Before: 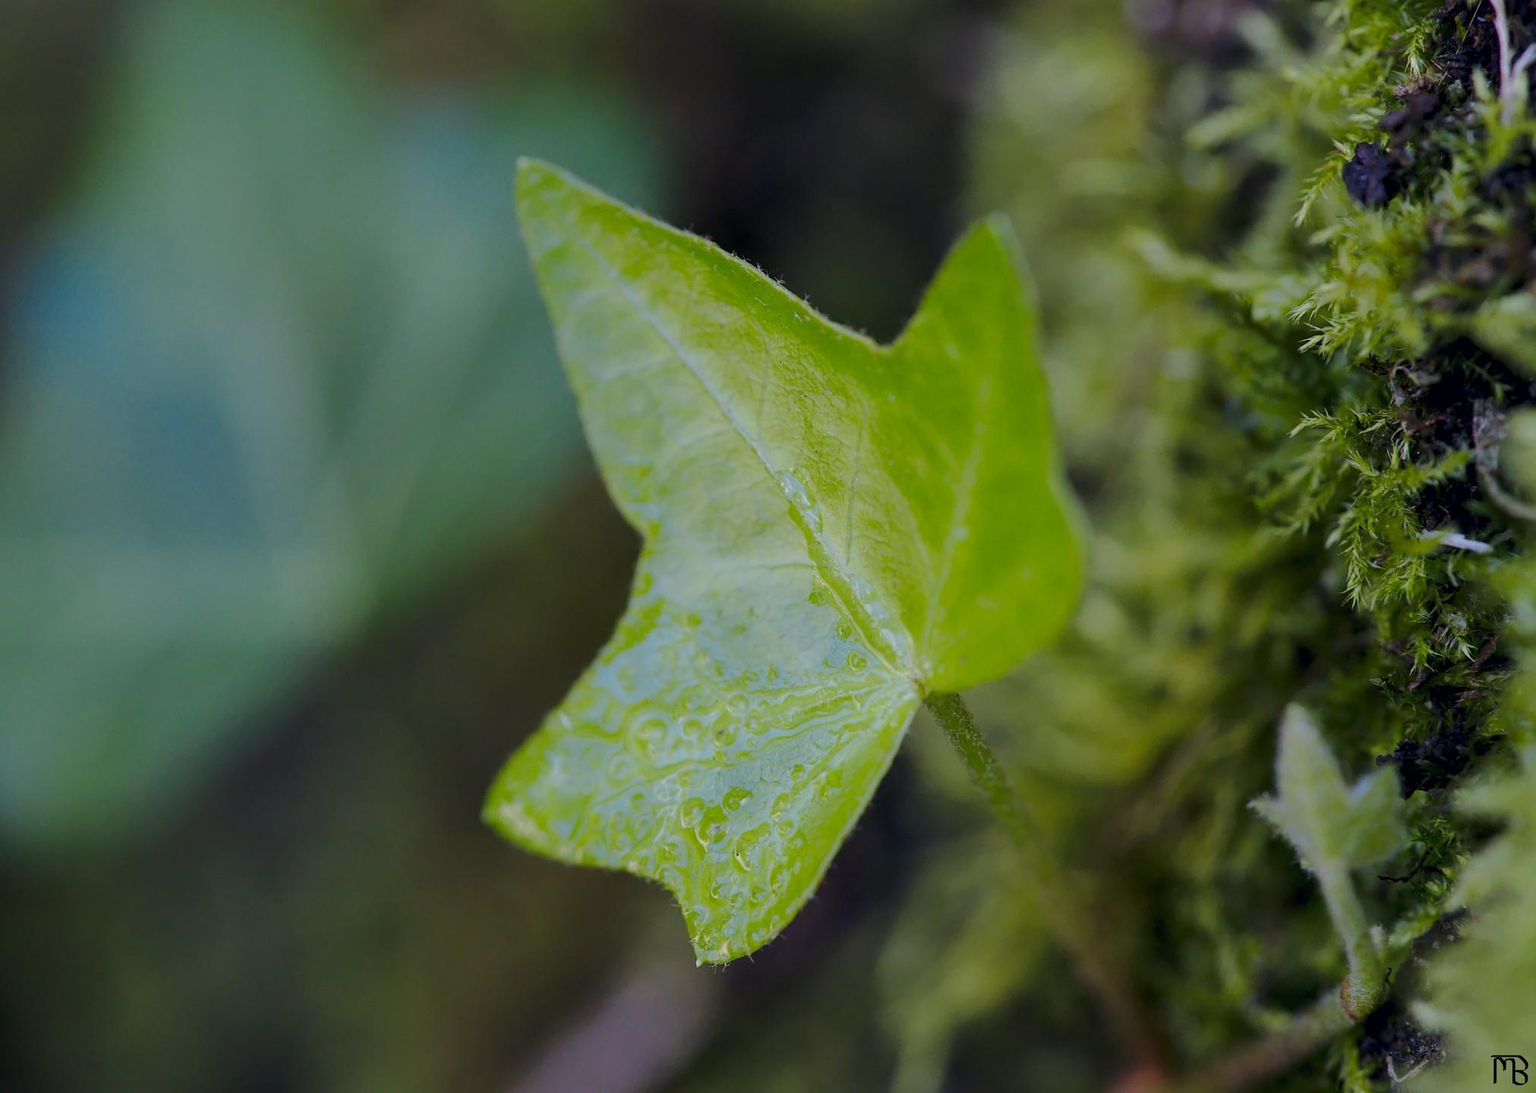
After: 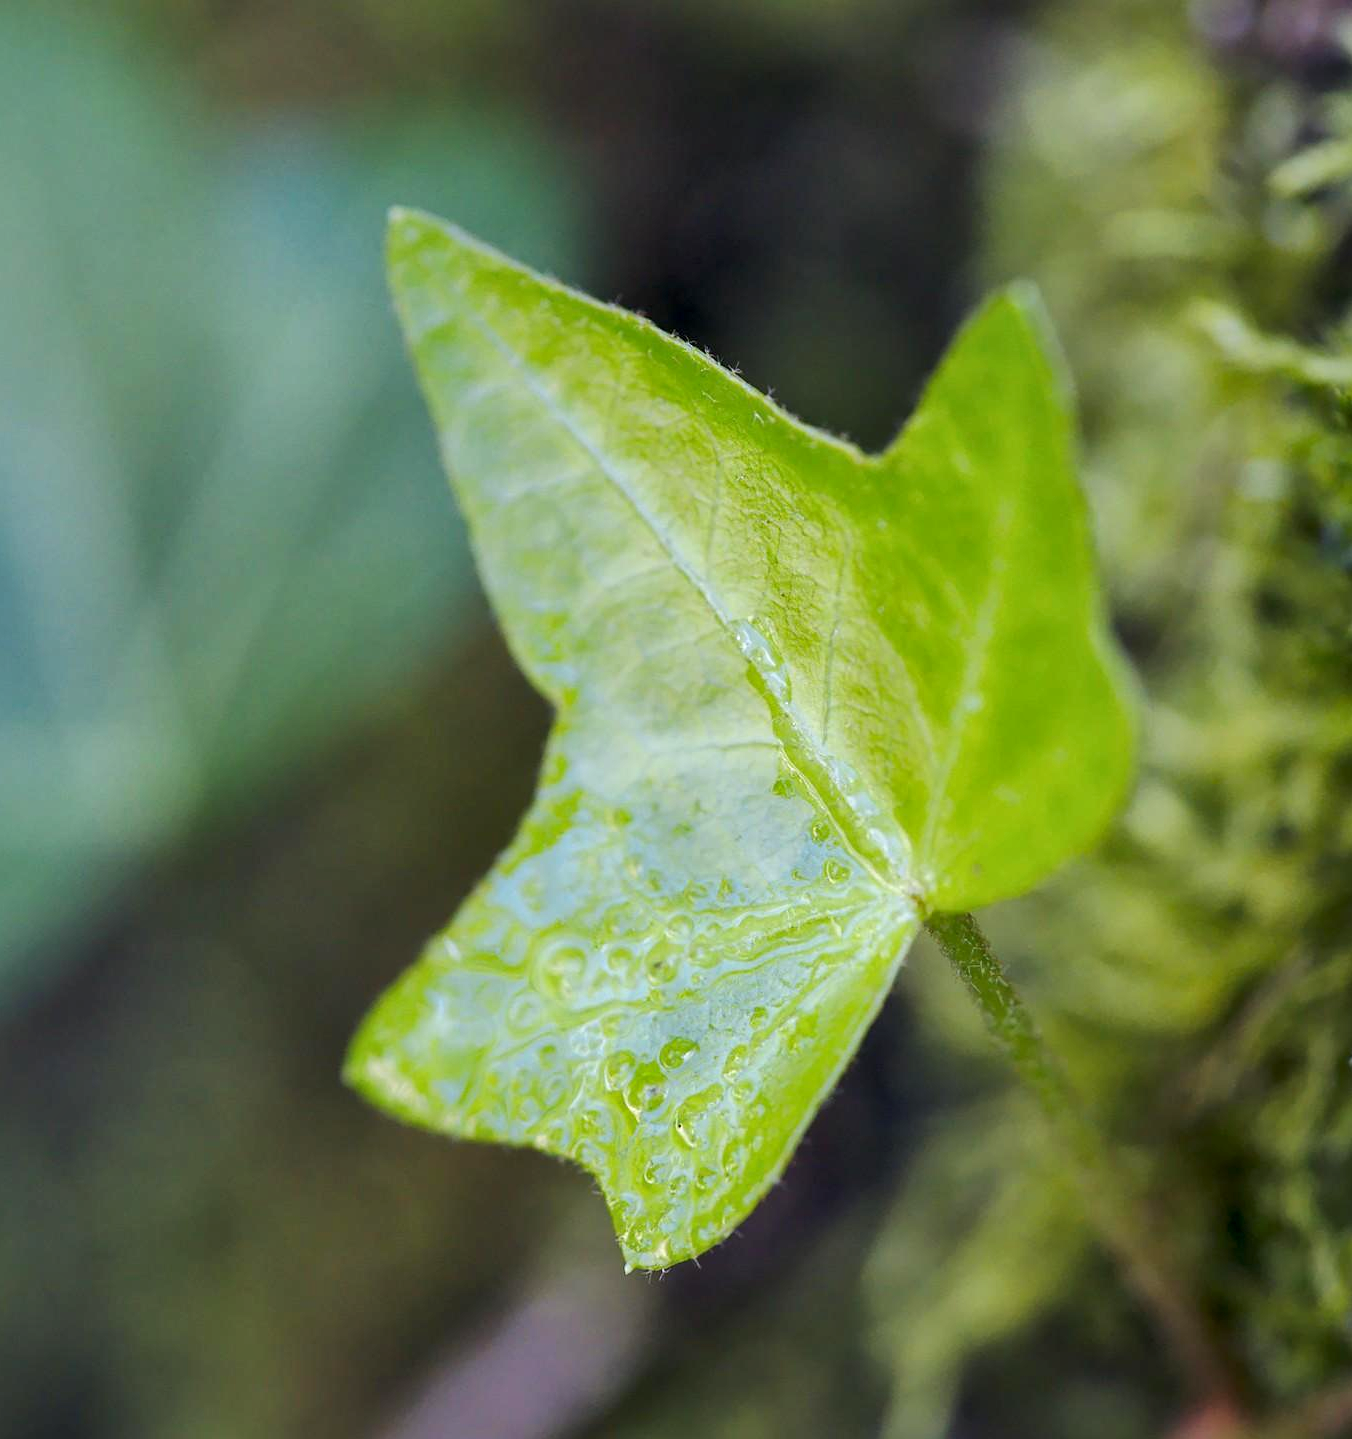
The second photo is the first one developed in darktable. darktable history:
crop and rotate: left 14.458%, right 18.693%
local contrast: mode bilateral grid, contrast 20, coarseness 50, detail 129%, midtone range 0.2
exposure: black level correction 0, exposure 0.701 EV, compensate highlight preservation false
